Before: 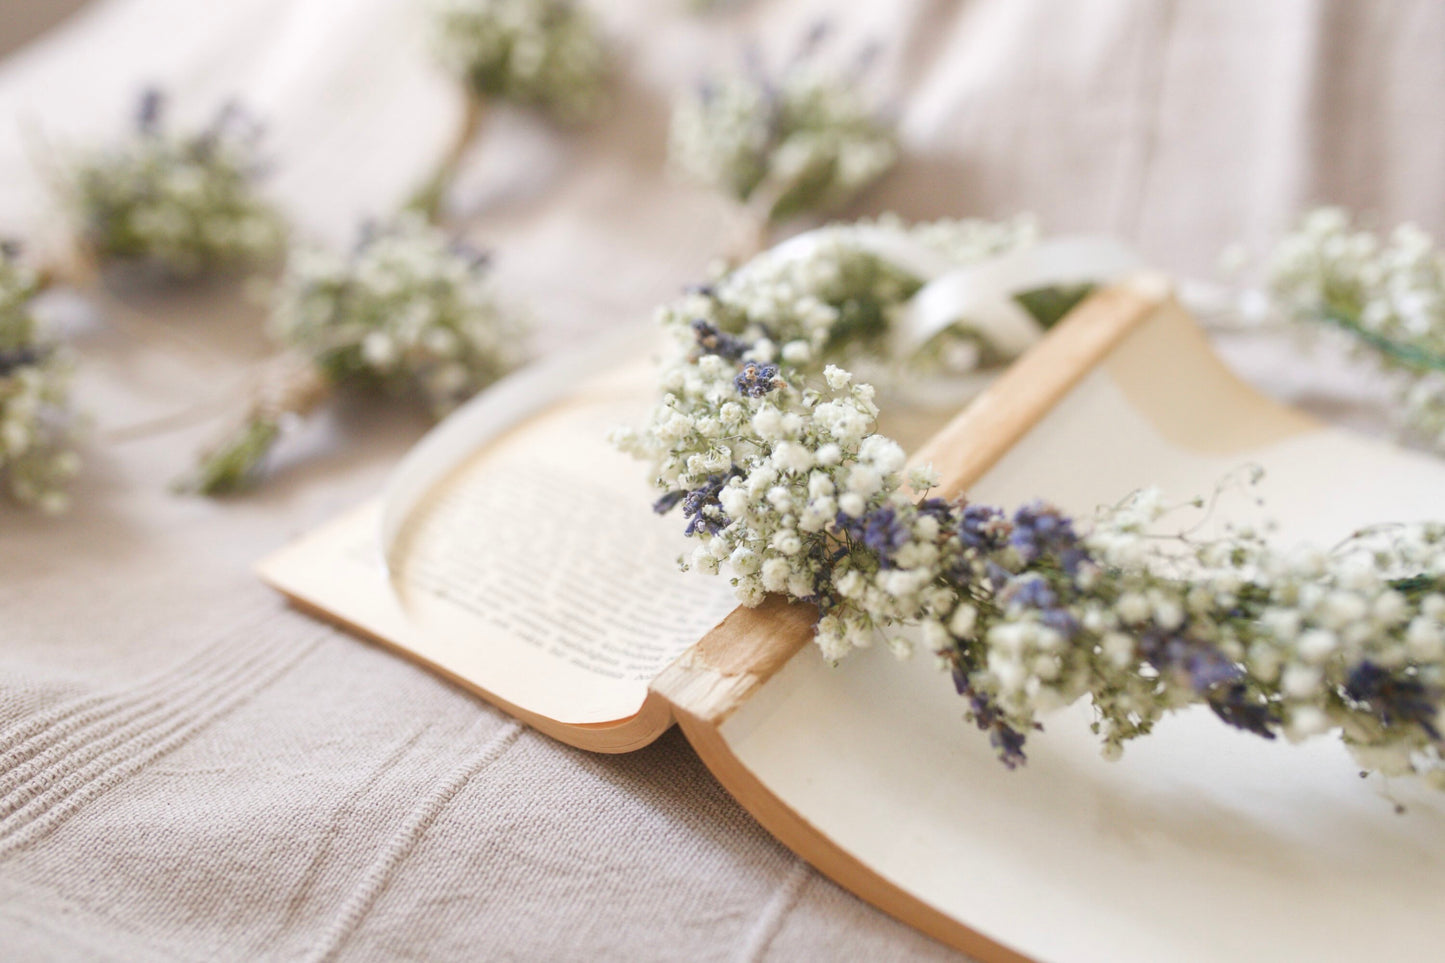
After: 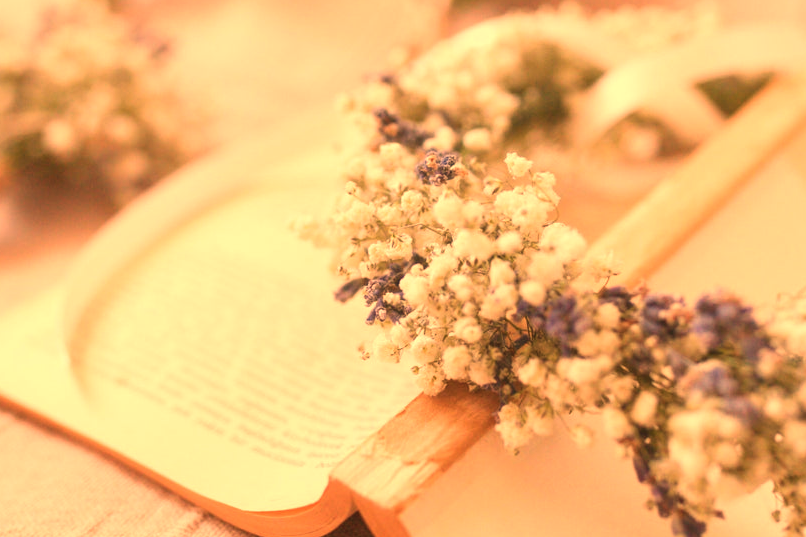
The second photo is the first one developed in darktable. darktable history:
white balance: red 1.467, blue 0.684
crop and rotate: left 22.13%, top 22.054%, right 22.026%, bottom 22.102%
